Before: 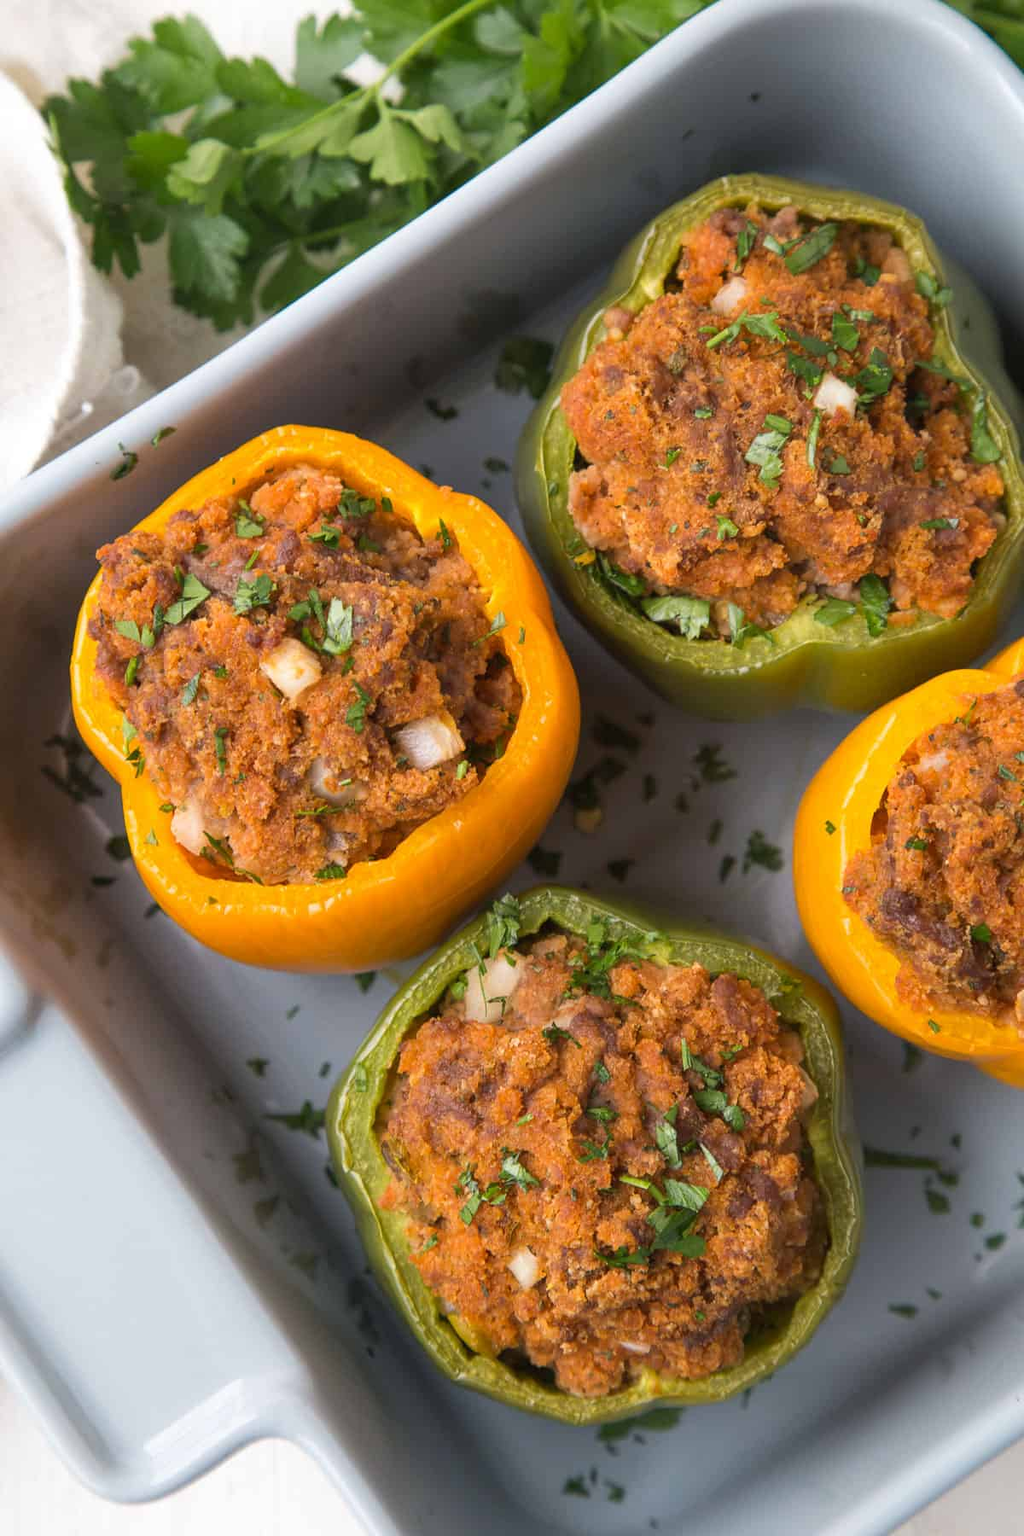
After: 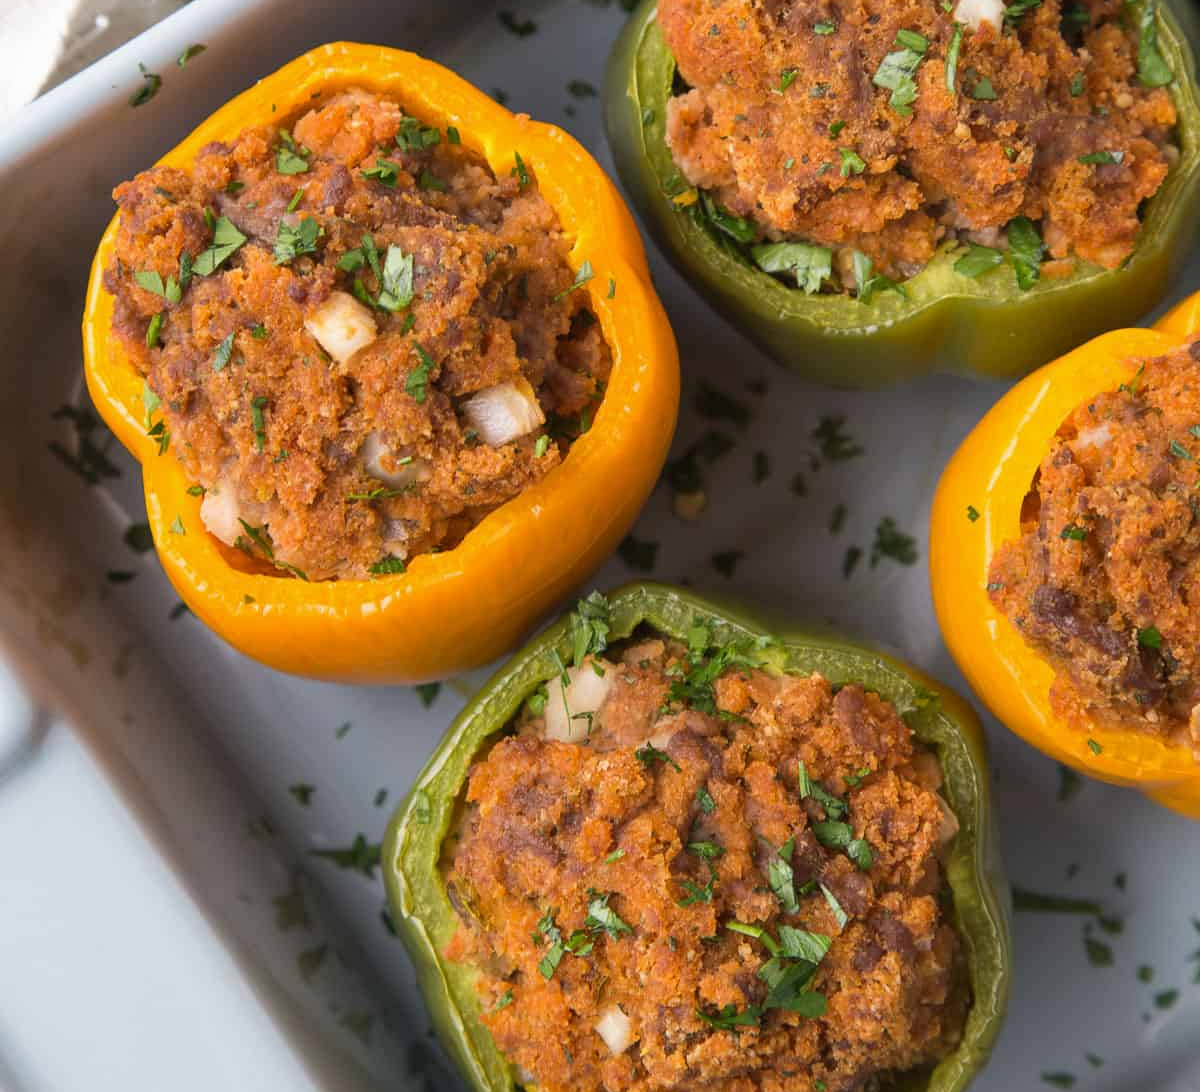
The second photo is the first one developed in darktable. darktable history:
crop and rotate: top 25.357%, bottom 13.942%
exposure: exposure -0.04 EV, compensate highlight preservation false
